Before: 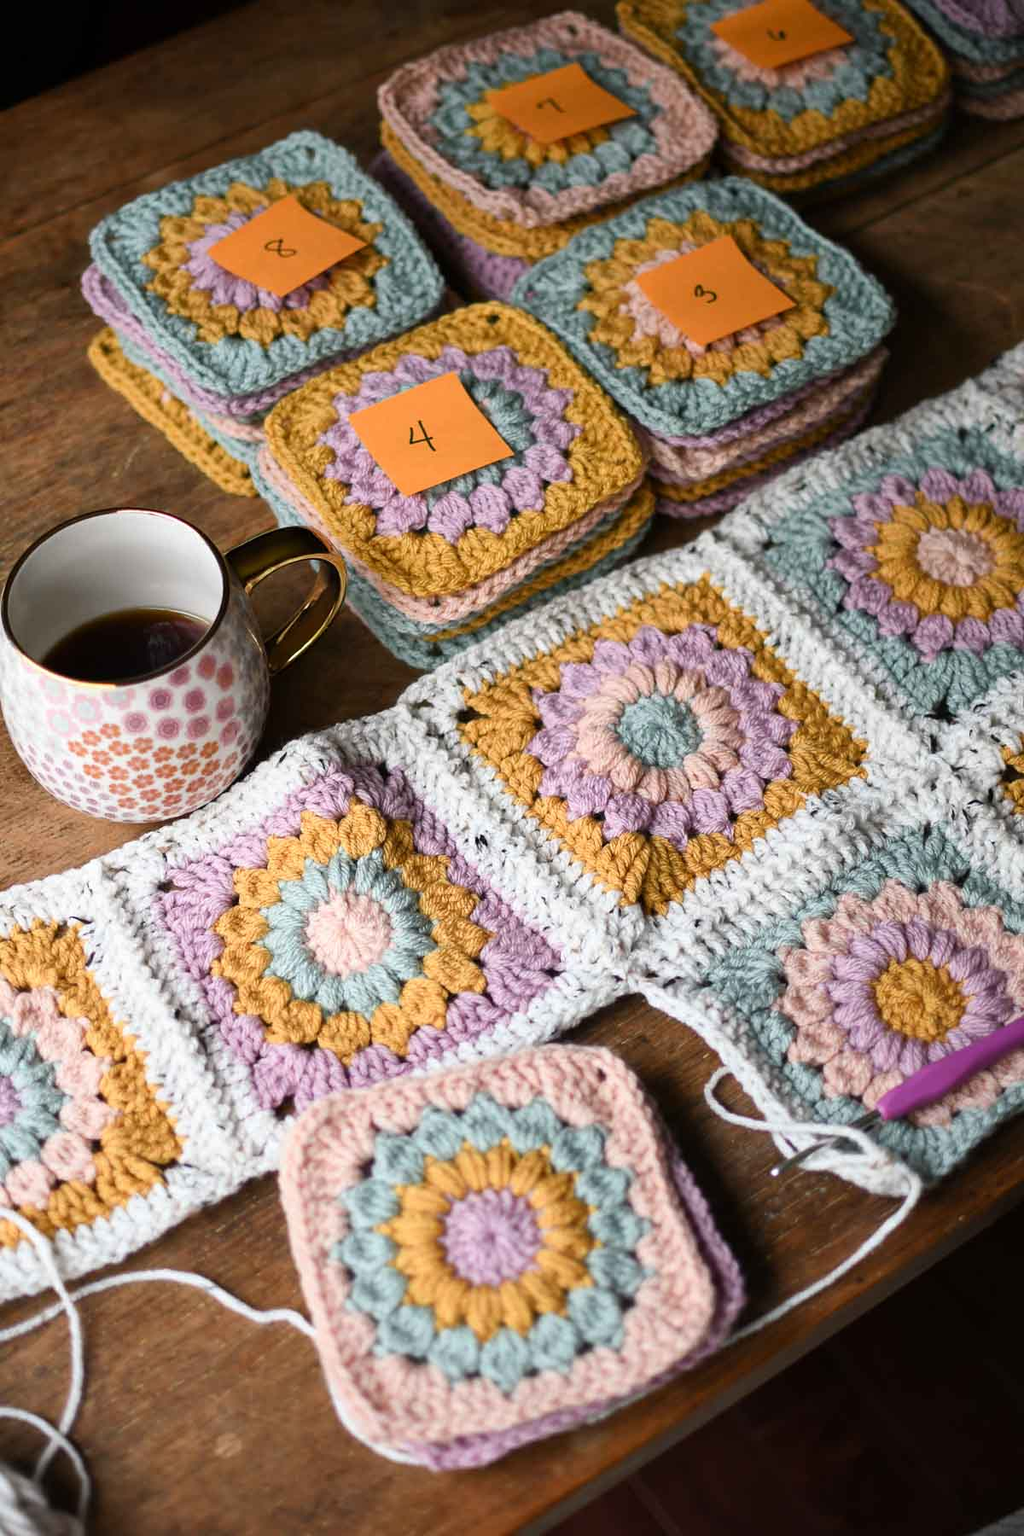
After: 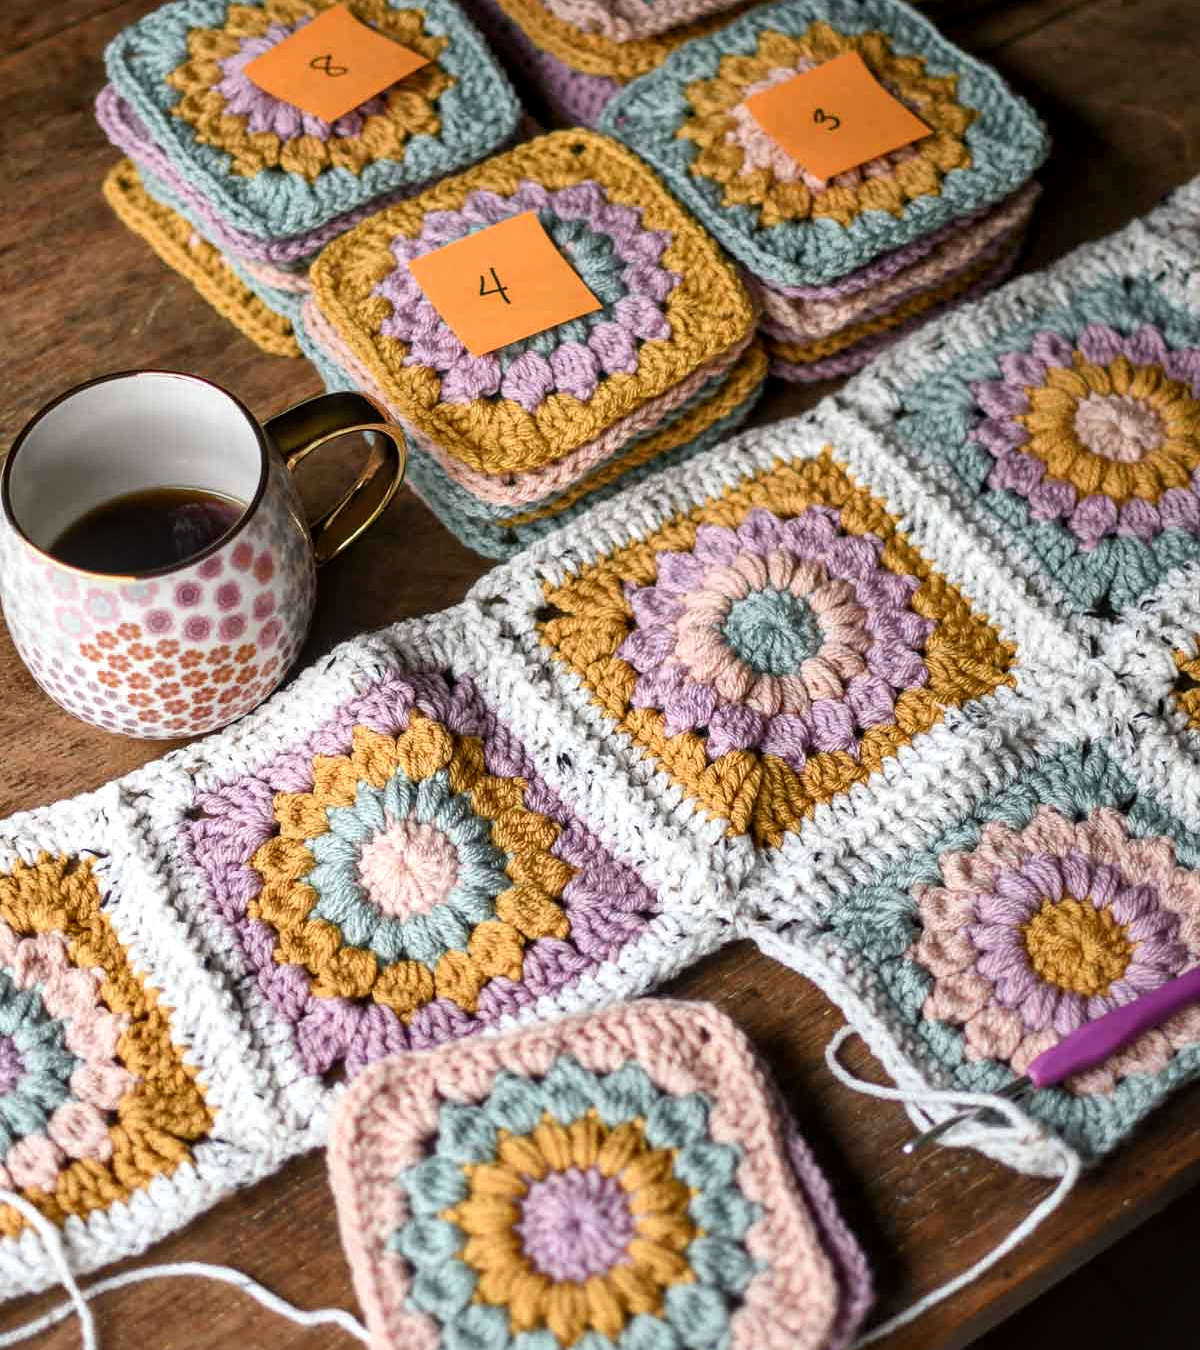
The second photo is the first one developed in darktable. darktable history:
shadows and highlights: shadows 12, white point adjustment 1.2, soften with gaussian
local contrast: detail 130%
crop and rotate: top 12.5%, bottom 12.5%
